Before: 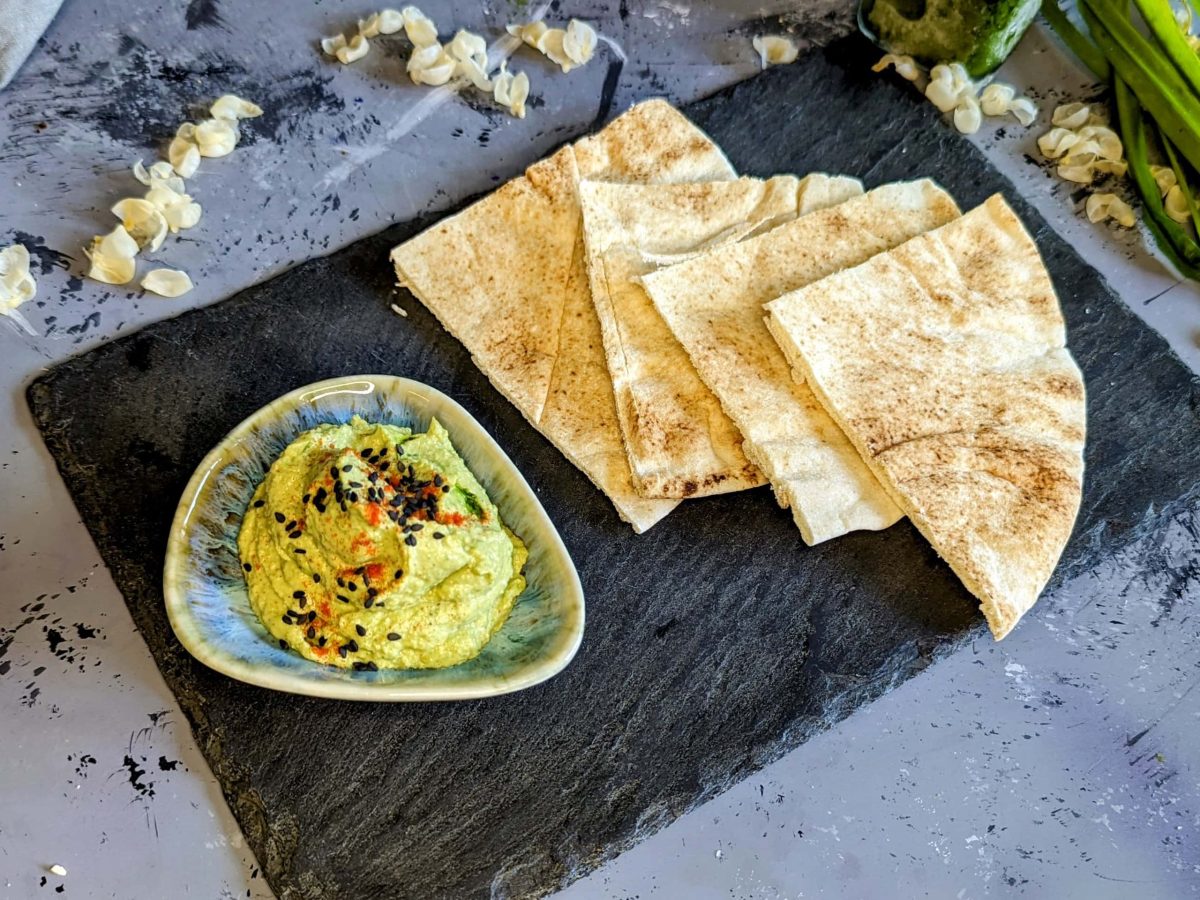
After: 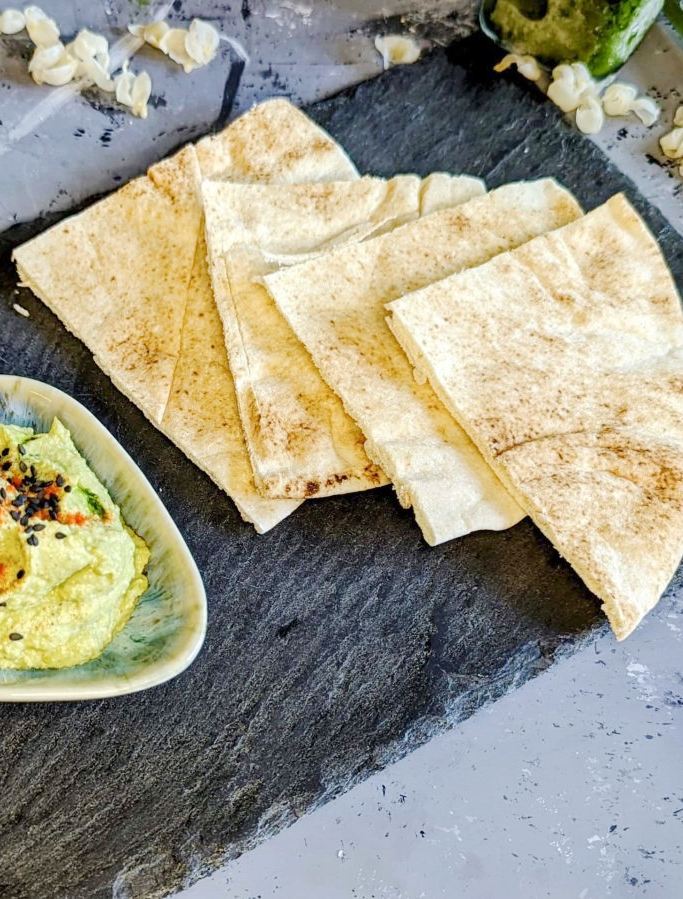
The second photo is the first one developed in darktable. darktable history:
base curve: curves: ch0 [(0, 0) (0.158, 0.273) (0.879, 0.895) (1, 1)], preserve colors none
crop: left 31.535%, top 0.02%, right 11.536%
